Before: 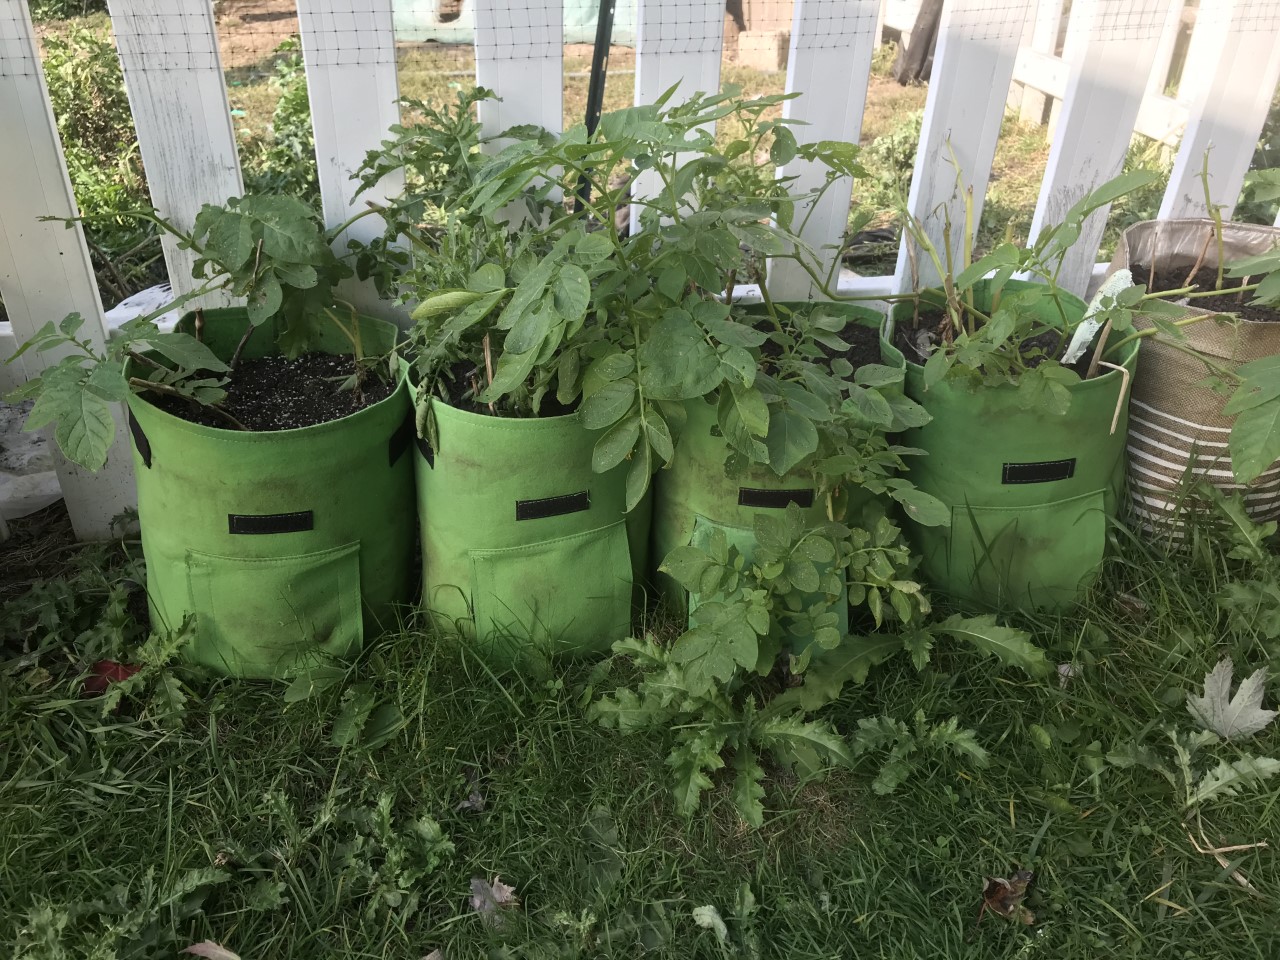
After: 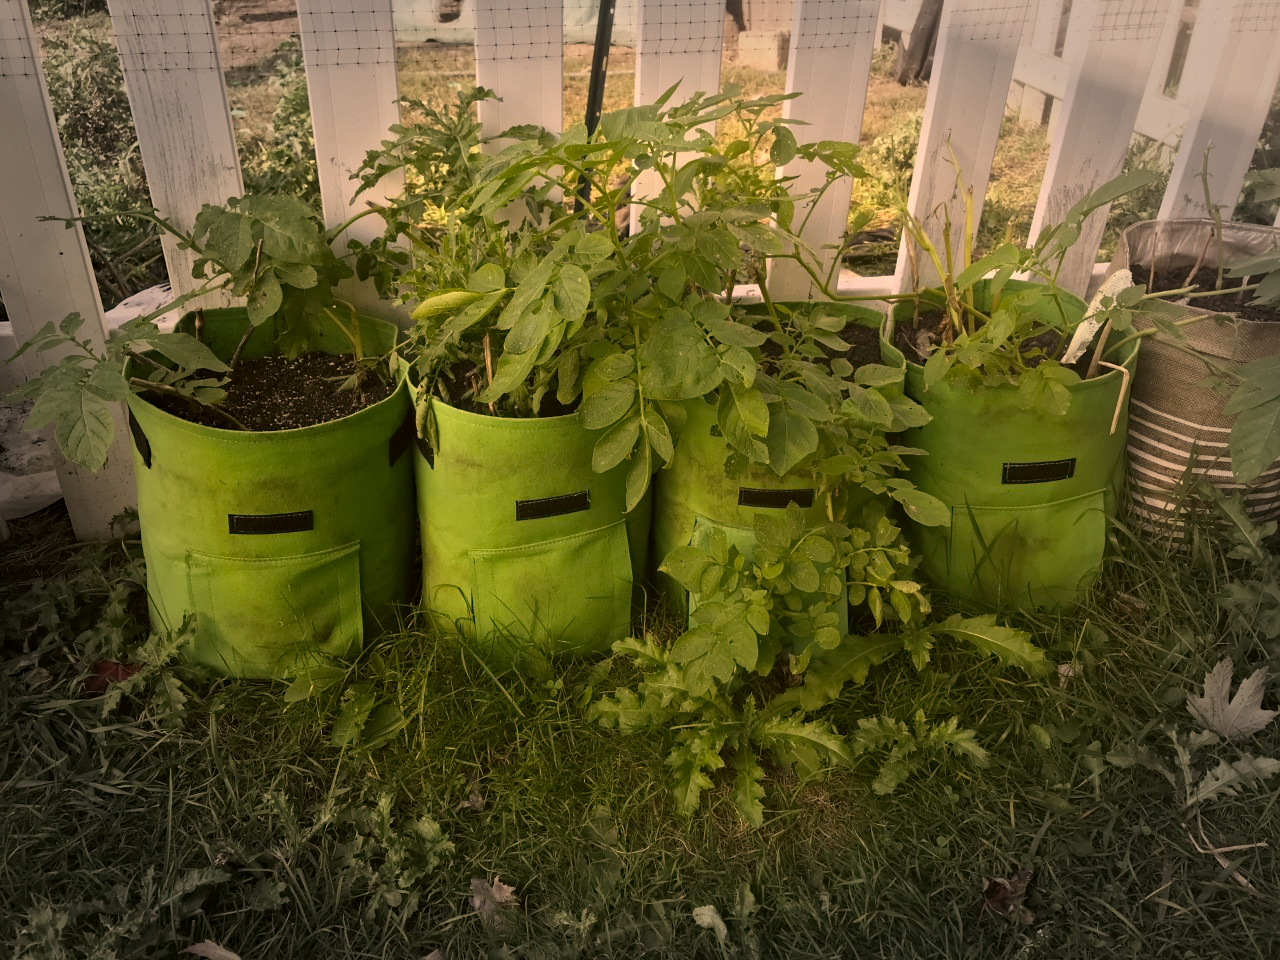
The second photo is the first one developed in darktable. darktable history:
color correction: highlights a* 18.2, highlights b* 34.98, shadows a* 1.01, shadows b* 6.57, saturation 1.01
vignetting: fall-off start 66.67%, fall-off radius 39.86%, automatic ratio true, width/height ratio 0.672
haze removal: compatibility mode true, adaptive false
